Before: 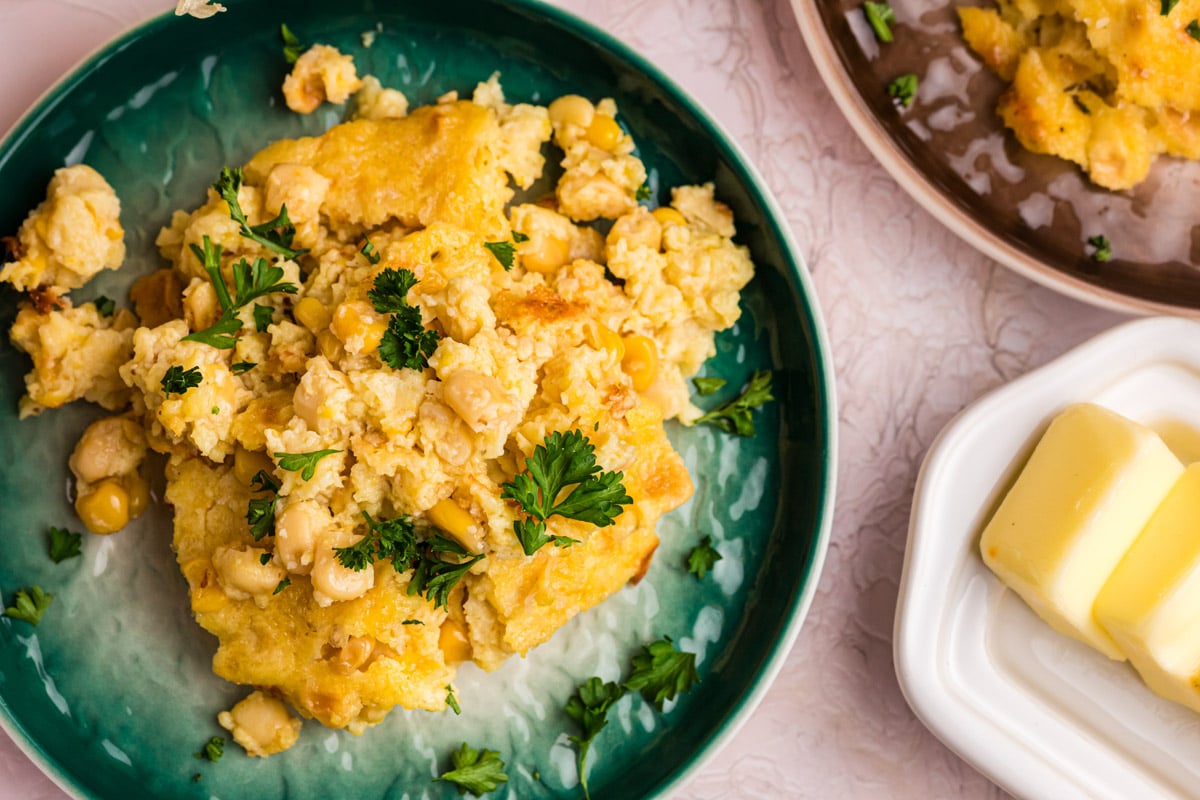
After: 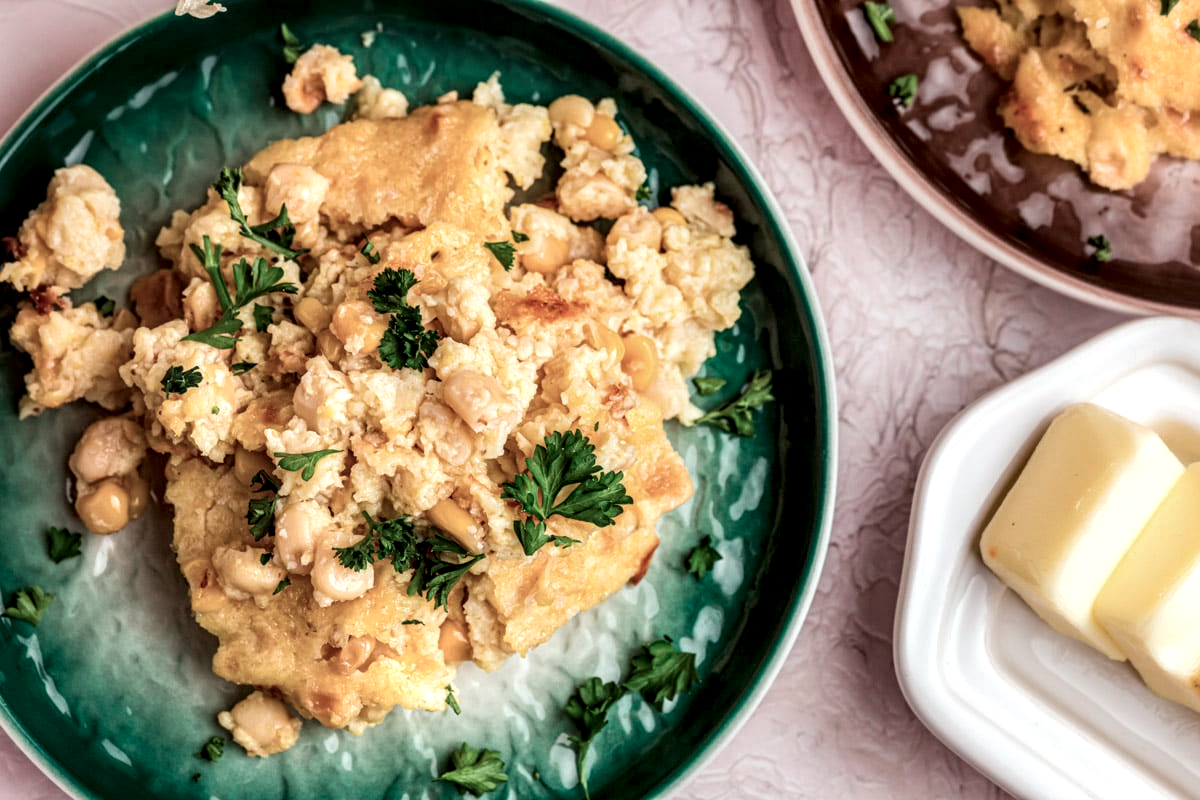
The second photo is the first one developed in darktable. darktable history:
color correction: highlights a* -2.73, highlights b* -2.09, shadows a* 2.41, shadows b* 2.73
color contrast: blue-yellow contrast 0.62
local contrast: highlights 60%, shadows 60%, detail 160%
